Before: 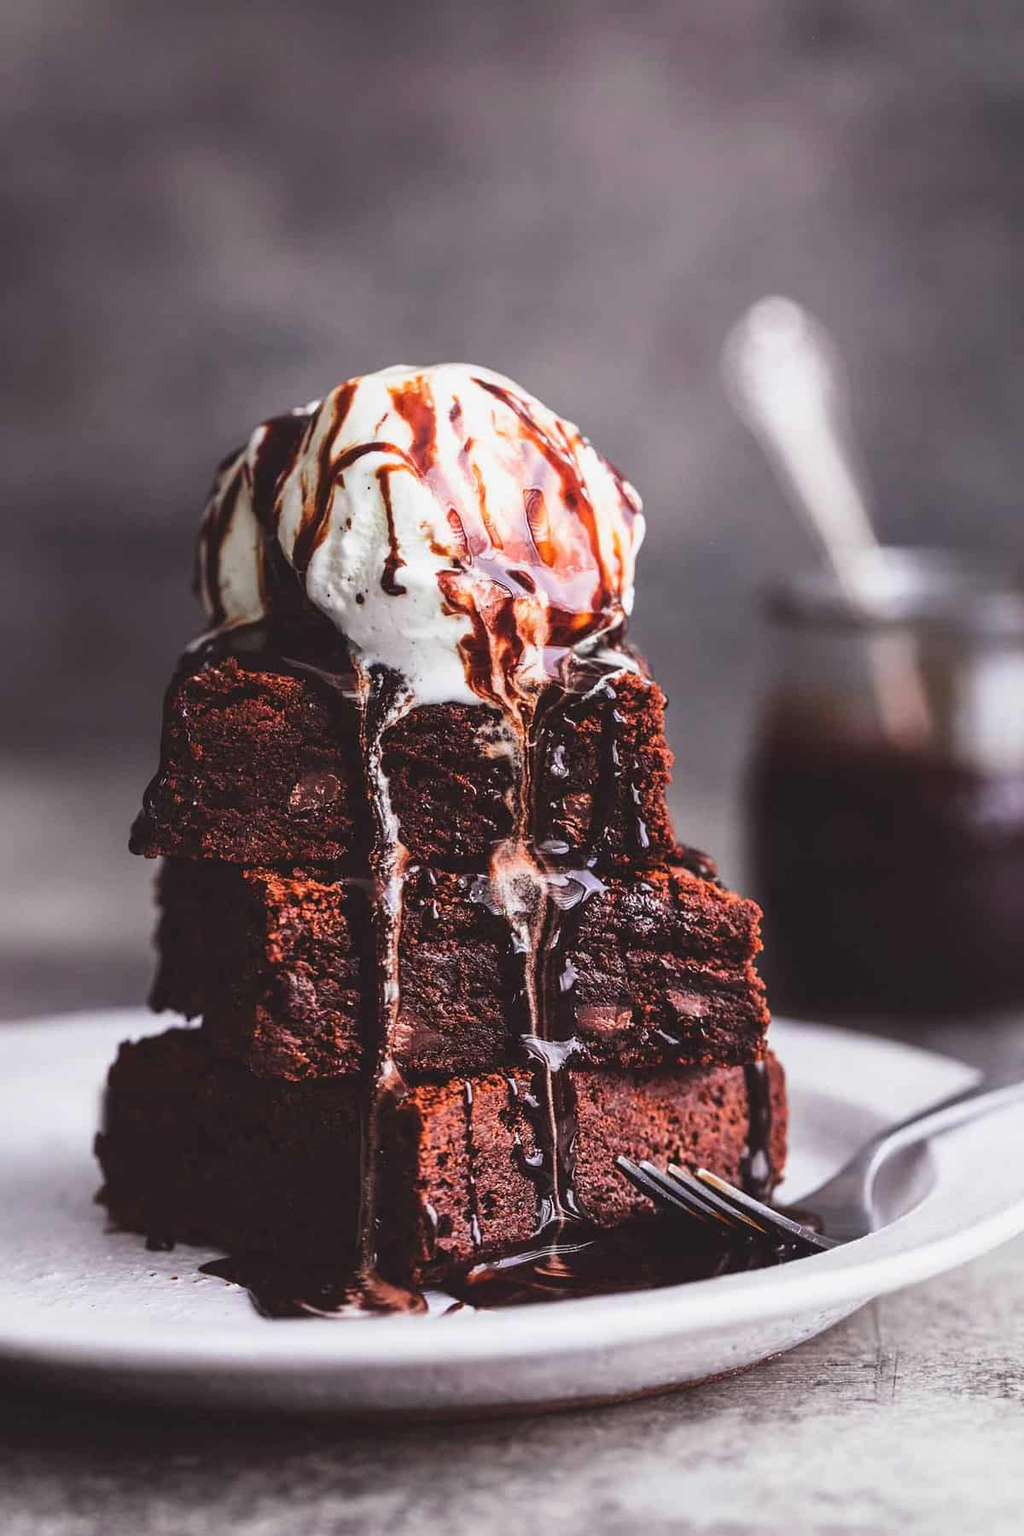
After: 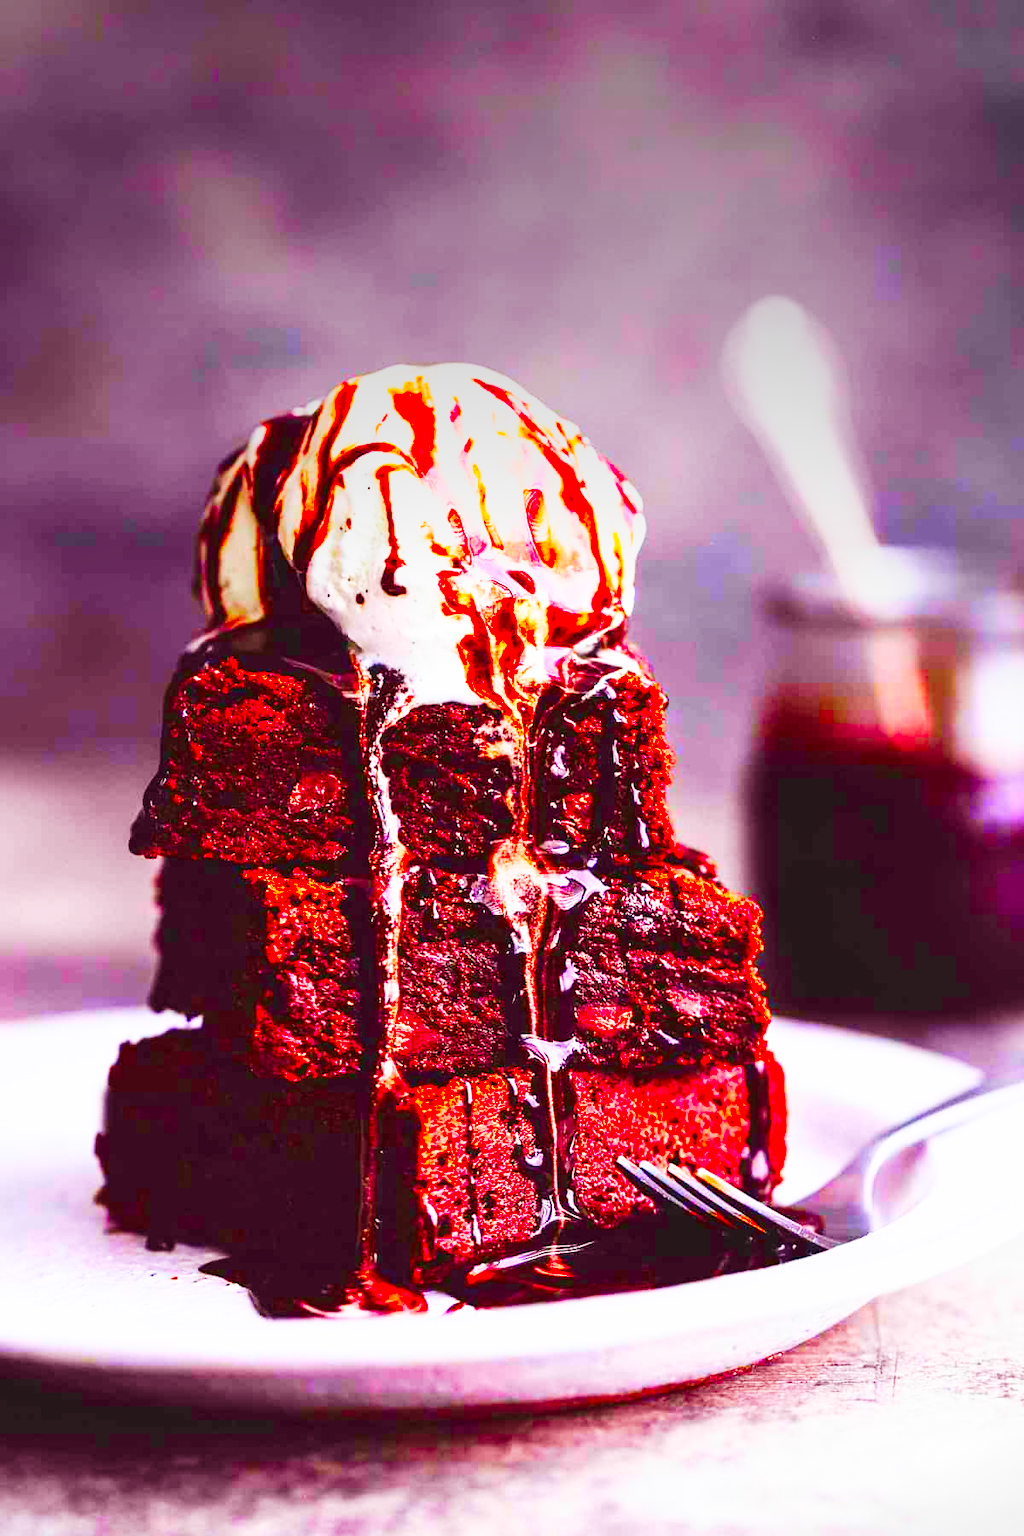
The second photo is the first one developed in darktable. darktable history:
vignetting: fall-off start 97.52%, fall-off radius 100%, brightness -0.574, saturation 0, center (-0.027, 0.404), width/height ratio 1.368, unbound false
color correction: saturation 3
base curve: curves: ch0 [(0, 0) (0.007, 0.004) (0.027, 0.03) (0.046, 0.07) (0.207, 0.54) (0.442, 0.872) (0.673, 0.972) (1, 1)], preserve colors none
